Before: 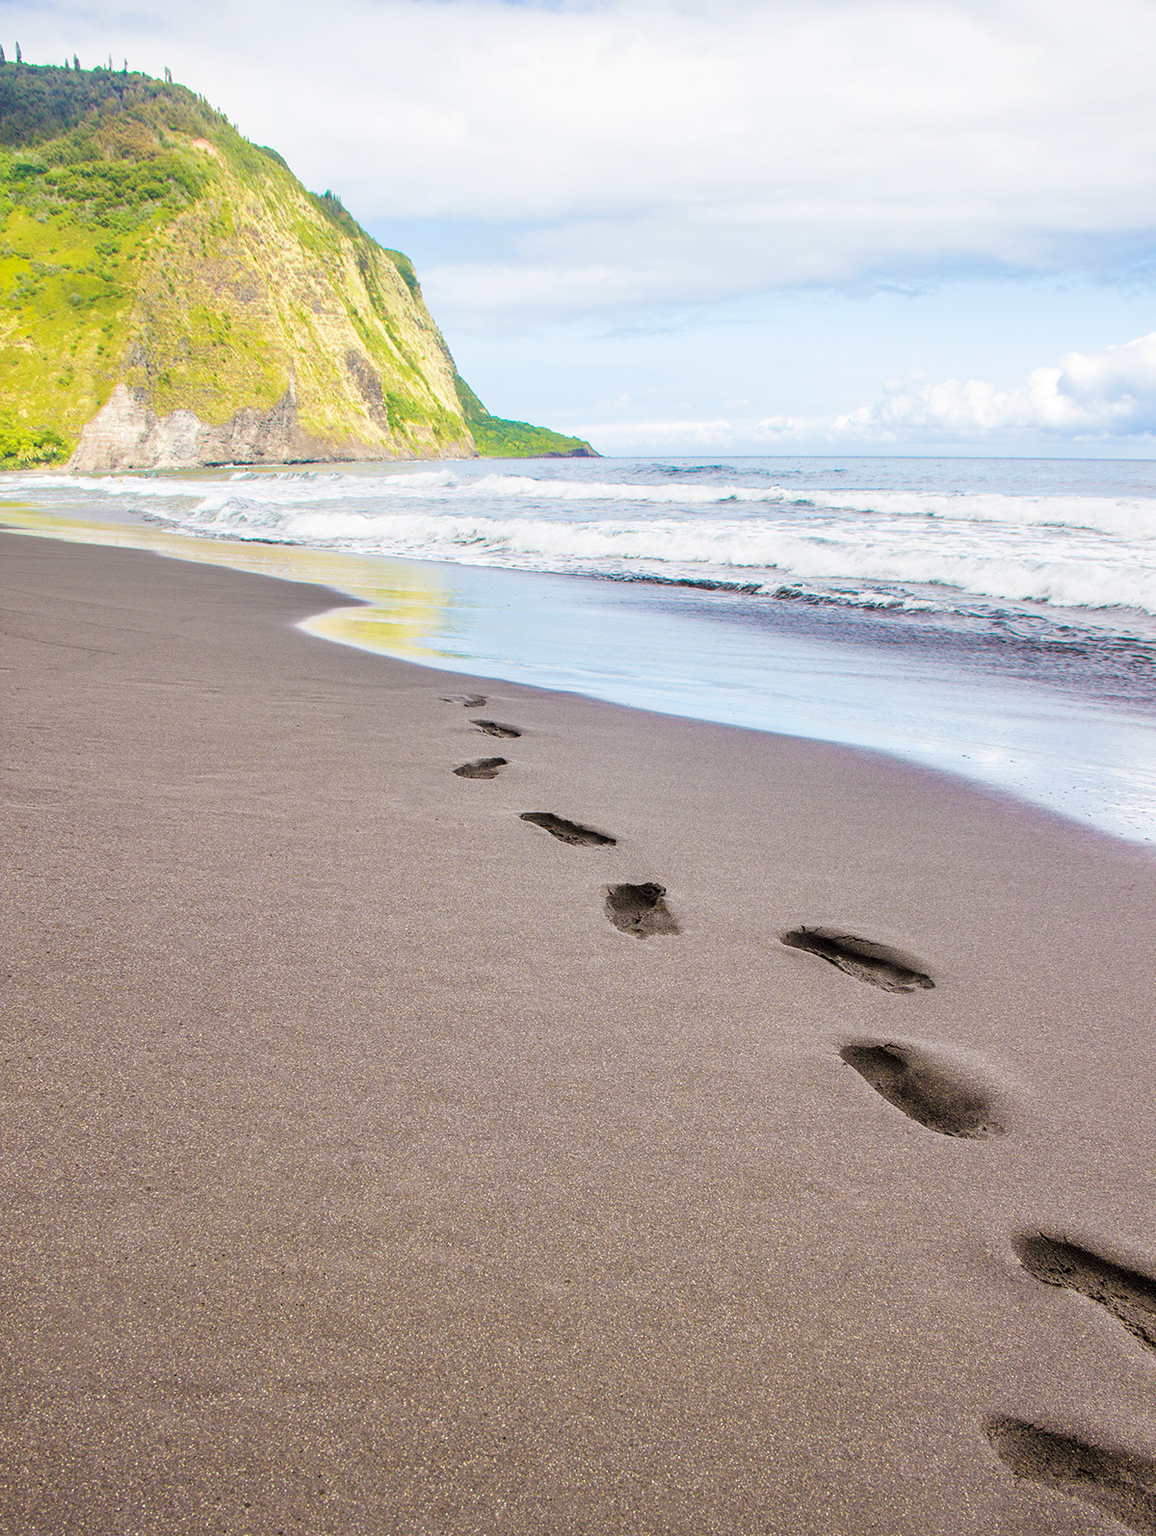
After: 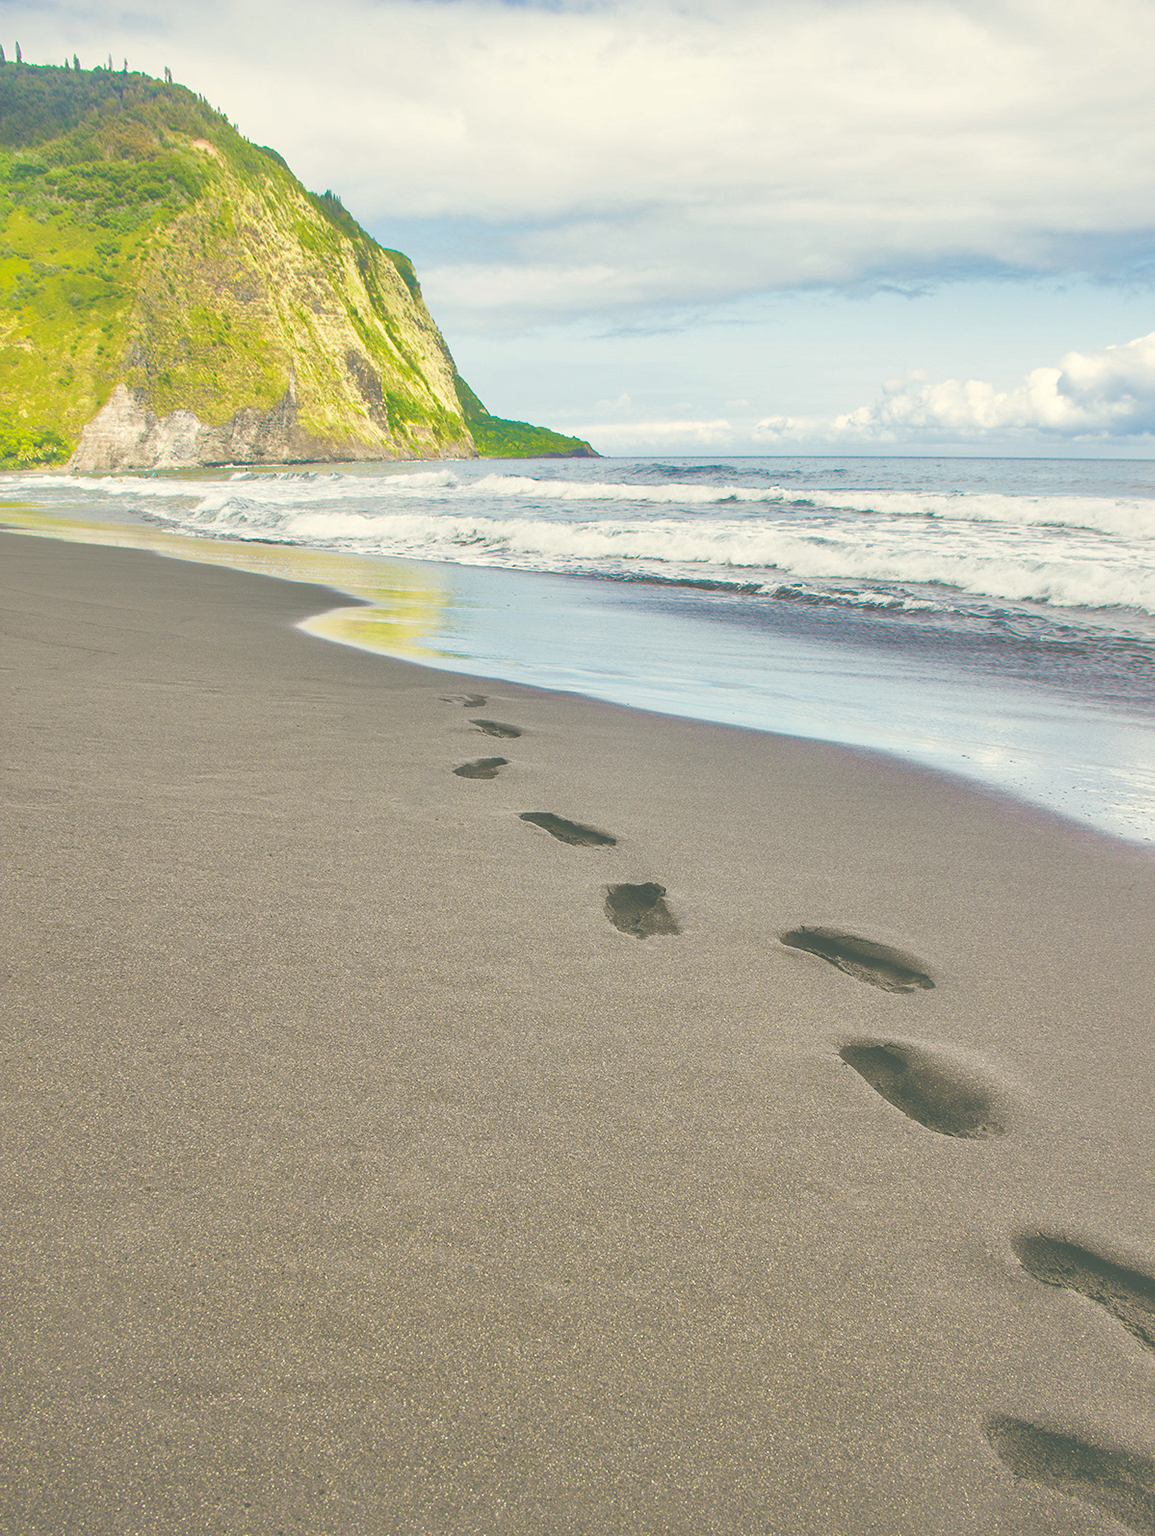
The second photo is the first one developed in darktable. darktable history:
exposure: black level correction -0.087, compensate highlight preservation false
shadows and highlights: on, module defaults
color correction: highlights a* -0.482, highlights b* 9.48, shadows a* -9.48, shadows b* 0.803
